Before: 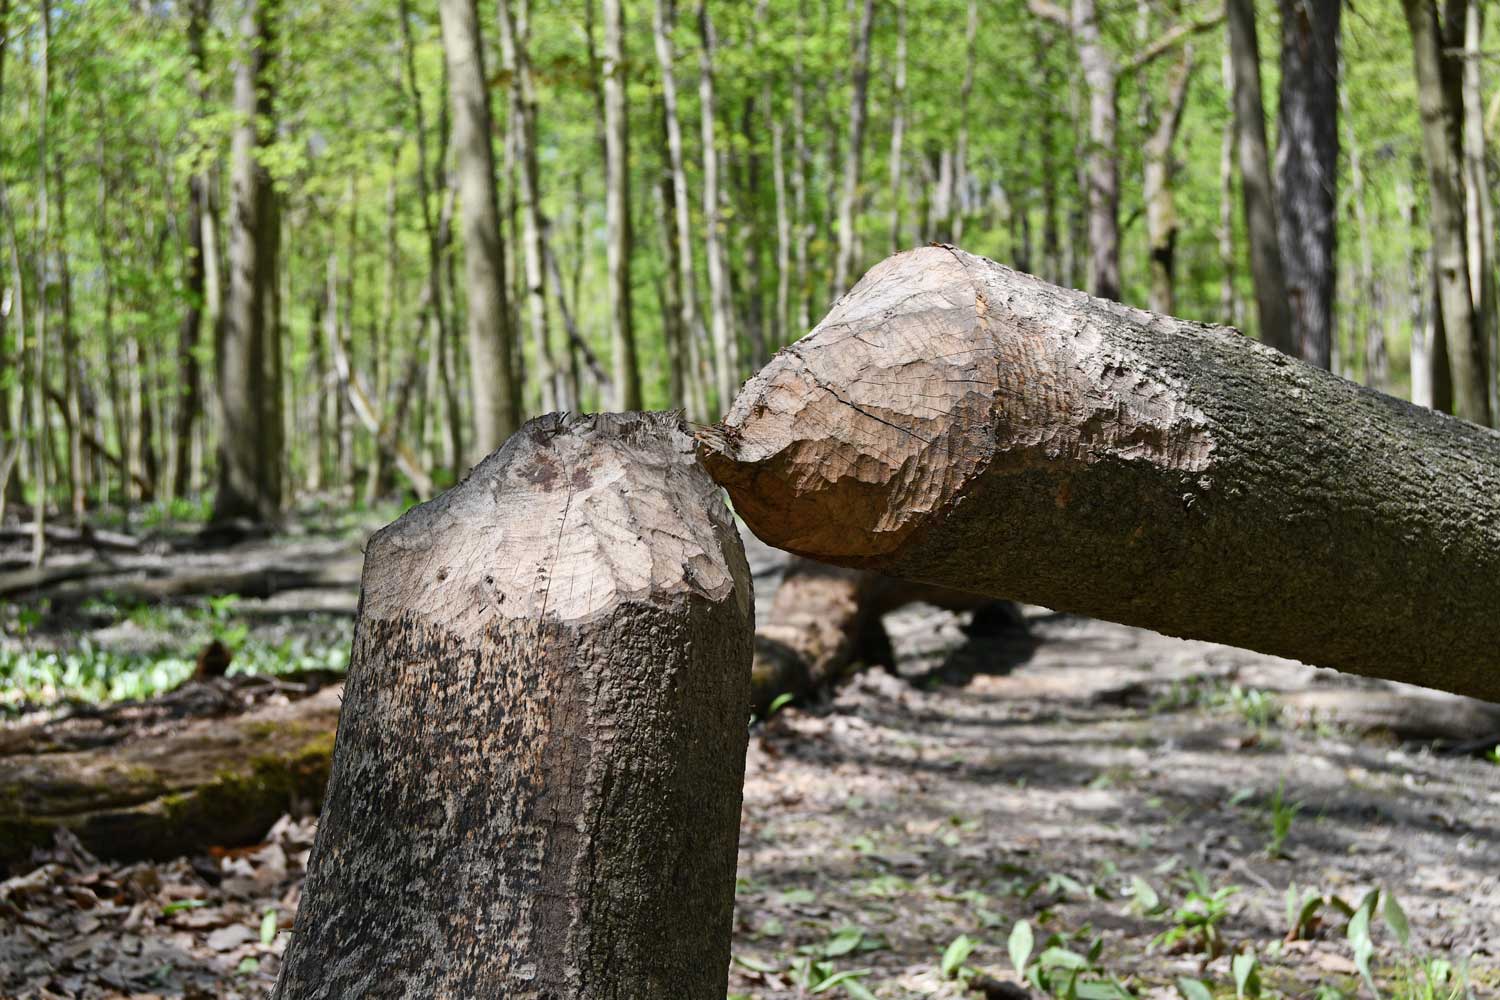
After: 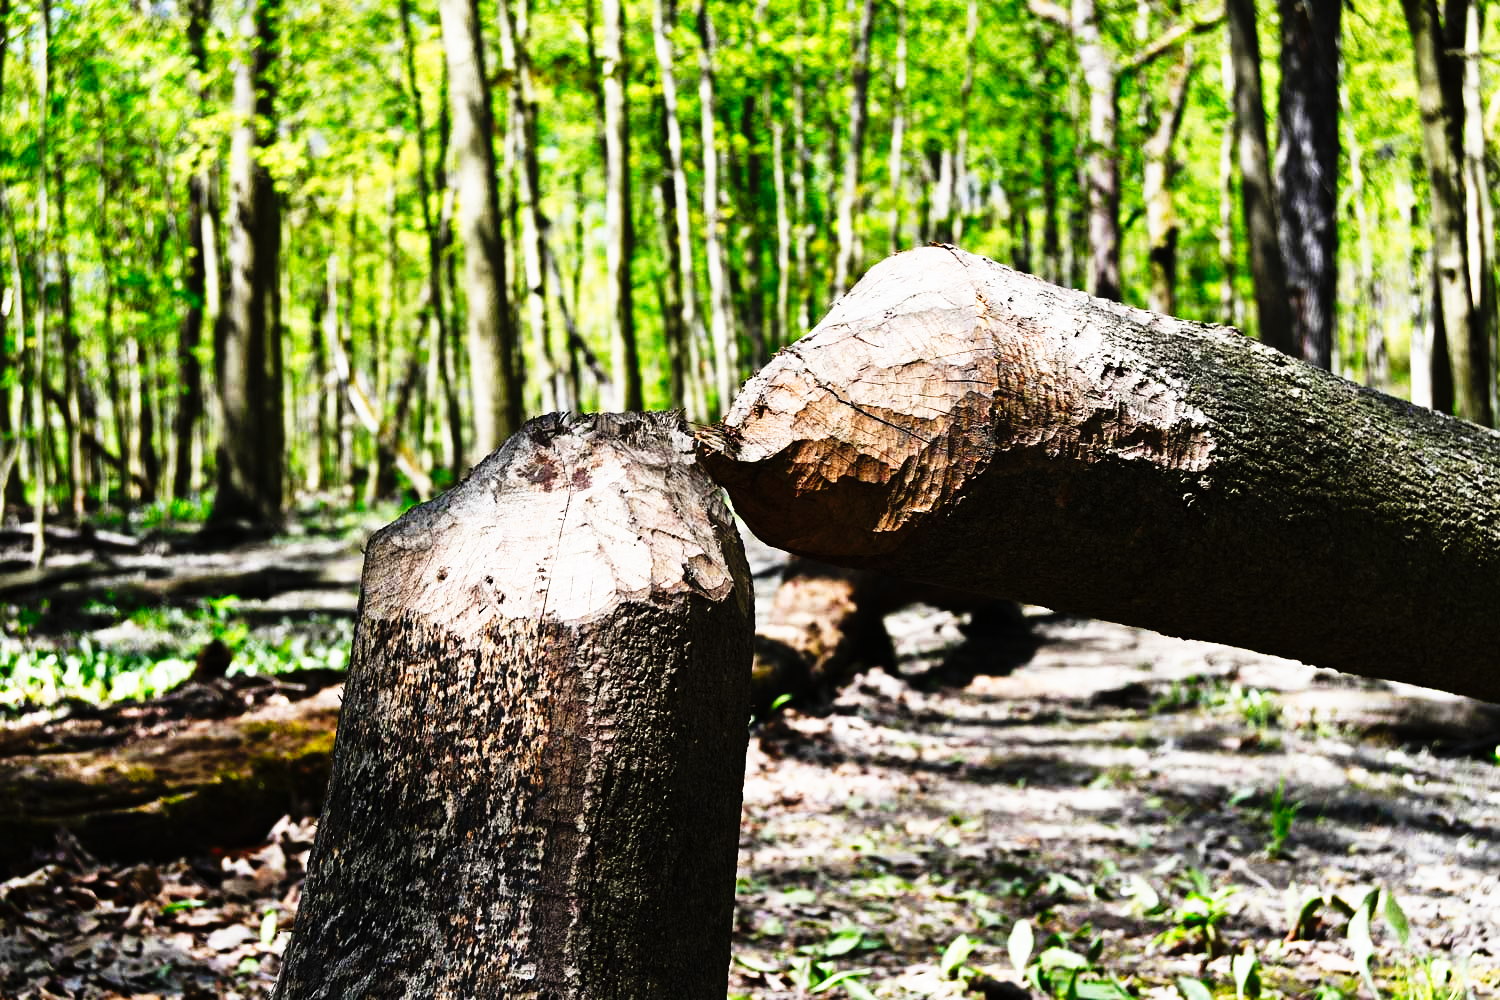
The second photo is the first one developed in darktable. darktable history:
tone curve: curves: ch0 [(0, 0) (0.003, 0.003) (0.011, 0.006) (0.025, 0.01) (0.044, 0.015) (0.069, 0.02) (0.1, 0.027) (0.136, 0.036) (0.177, 0.05) (0.224, 0.07) (0.277, 0.12) (0.335, 0.208) (0.399, 0.334) (0.468, 0.473) (0.543, 0.636) (0.623, 0.795) (0.709, 0.907) (0.801, 0.97) (0.898, 0.989) (1, 1)], preserve colors none
